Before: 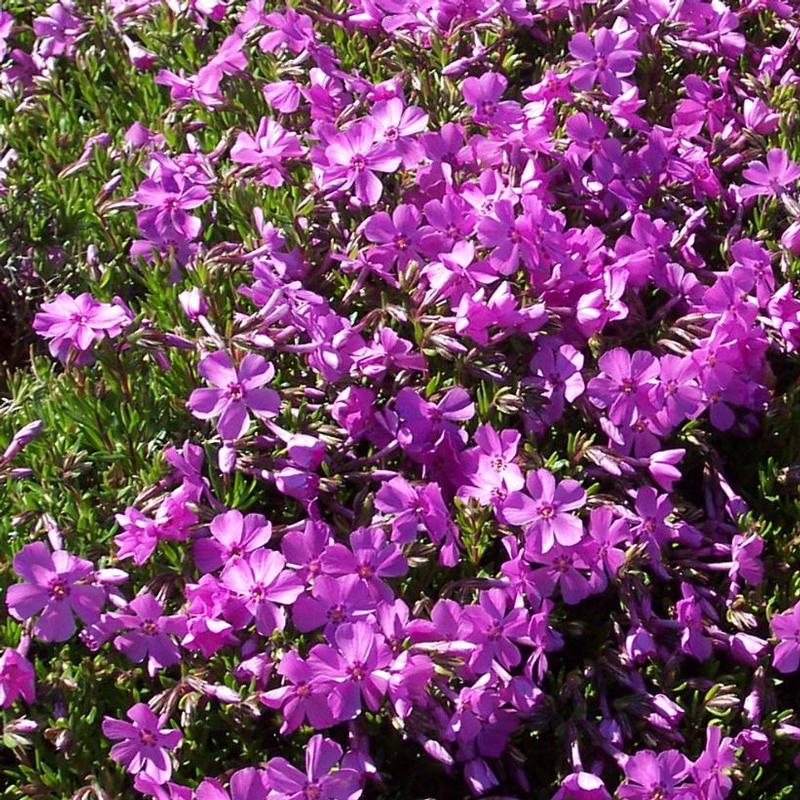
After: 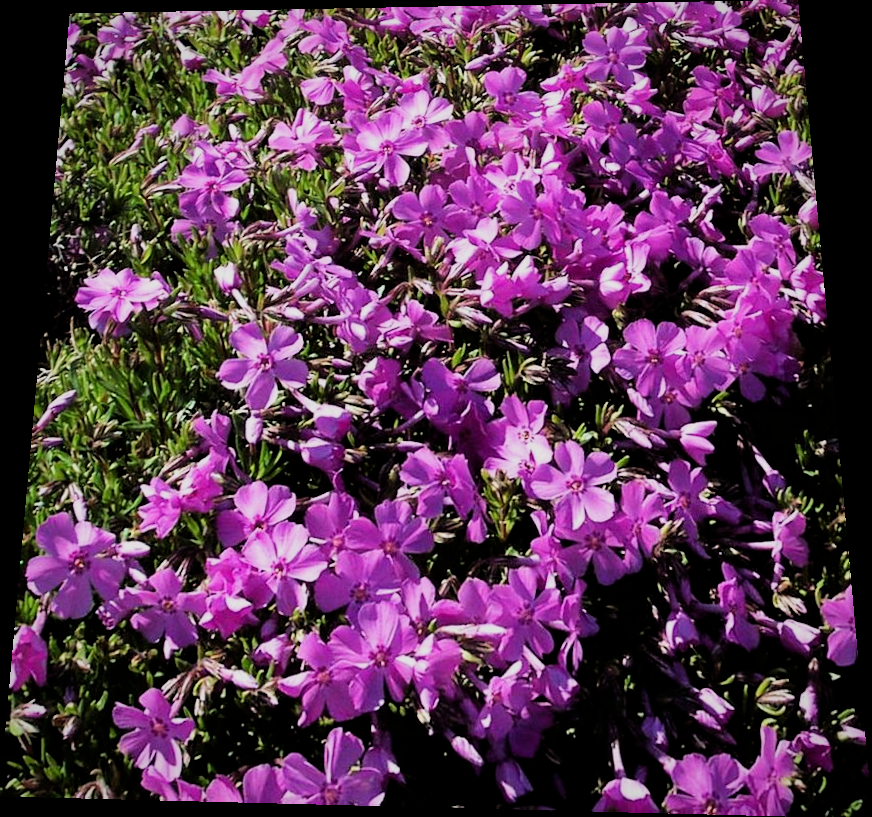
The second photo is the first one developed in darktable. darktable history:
vignetting: fall-off start 80.87%, fall-off radius 61.59%, brightness -0.384, saturation 0.007, center (0, 0.007), automatic ratio true, width/height ratio 1.418
rotate and perspective: rotation 0.128°, lens shift (vertical) -0.181, lens shift (horizontal) -0.044, shear 0.001, automatic cropping off
filmic rgb: black relative exposure -5 EV, hardness 2.88, contrast 1.3
